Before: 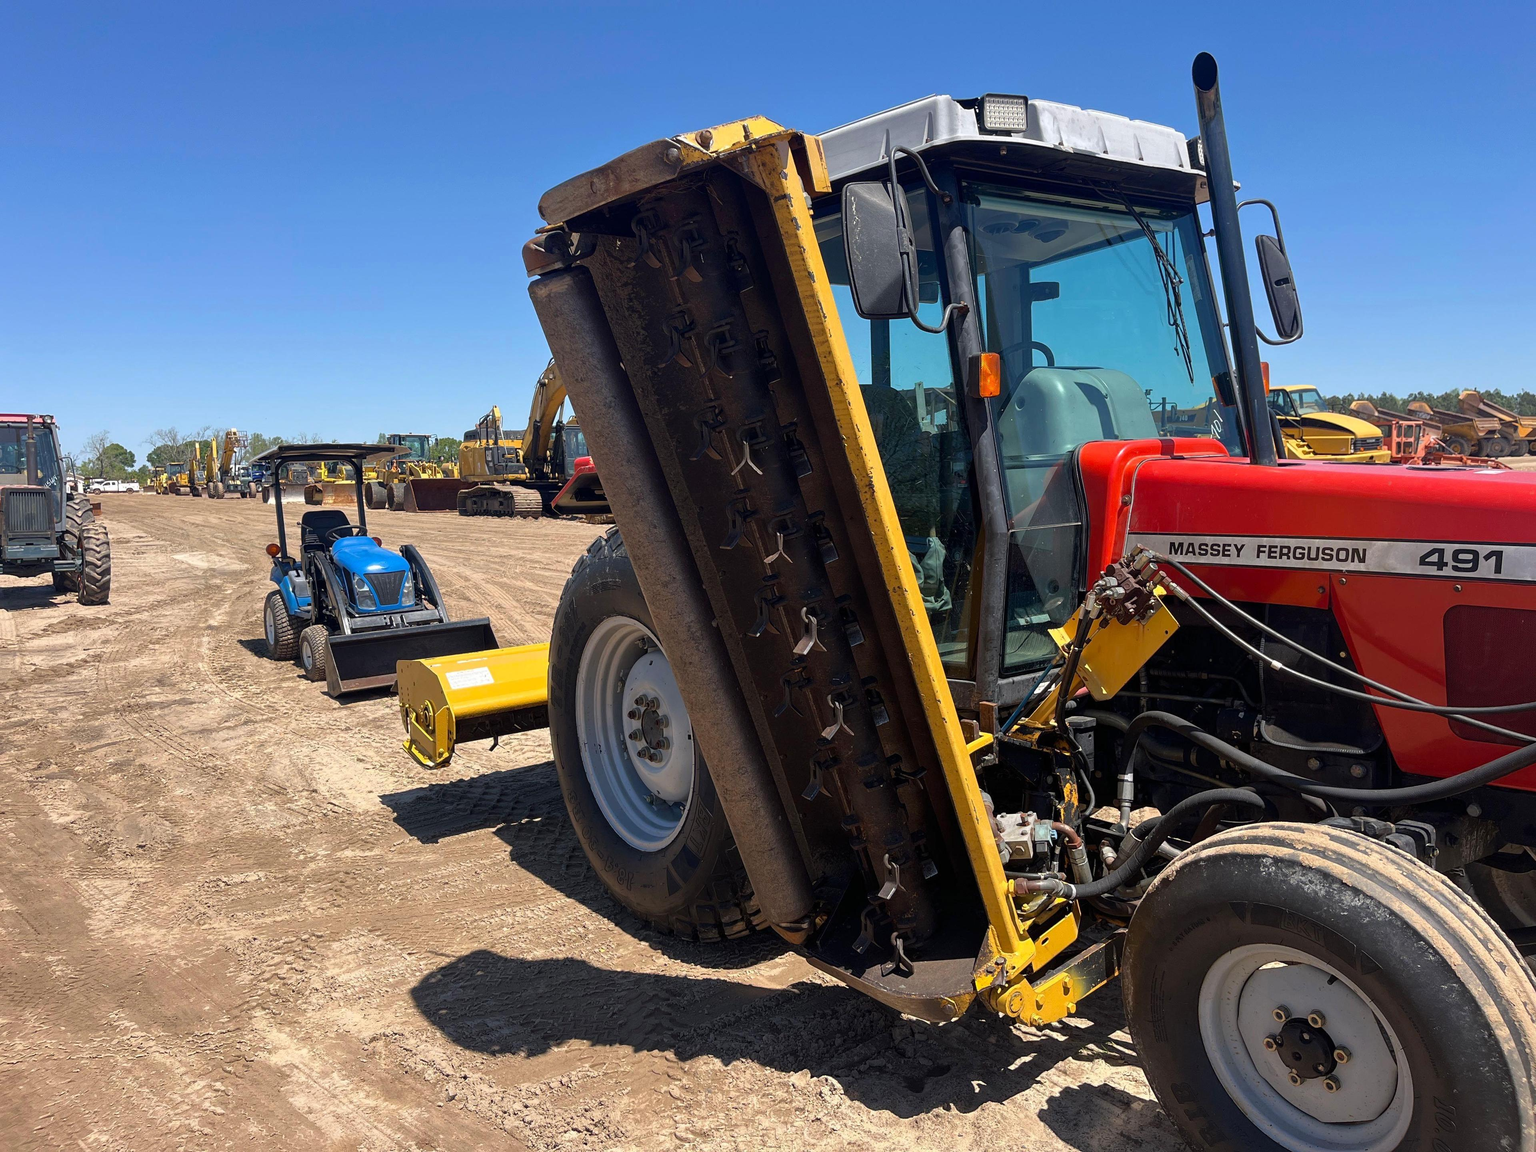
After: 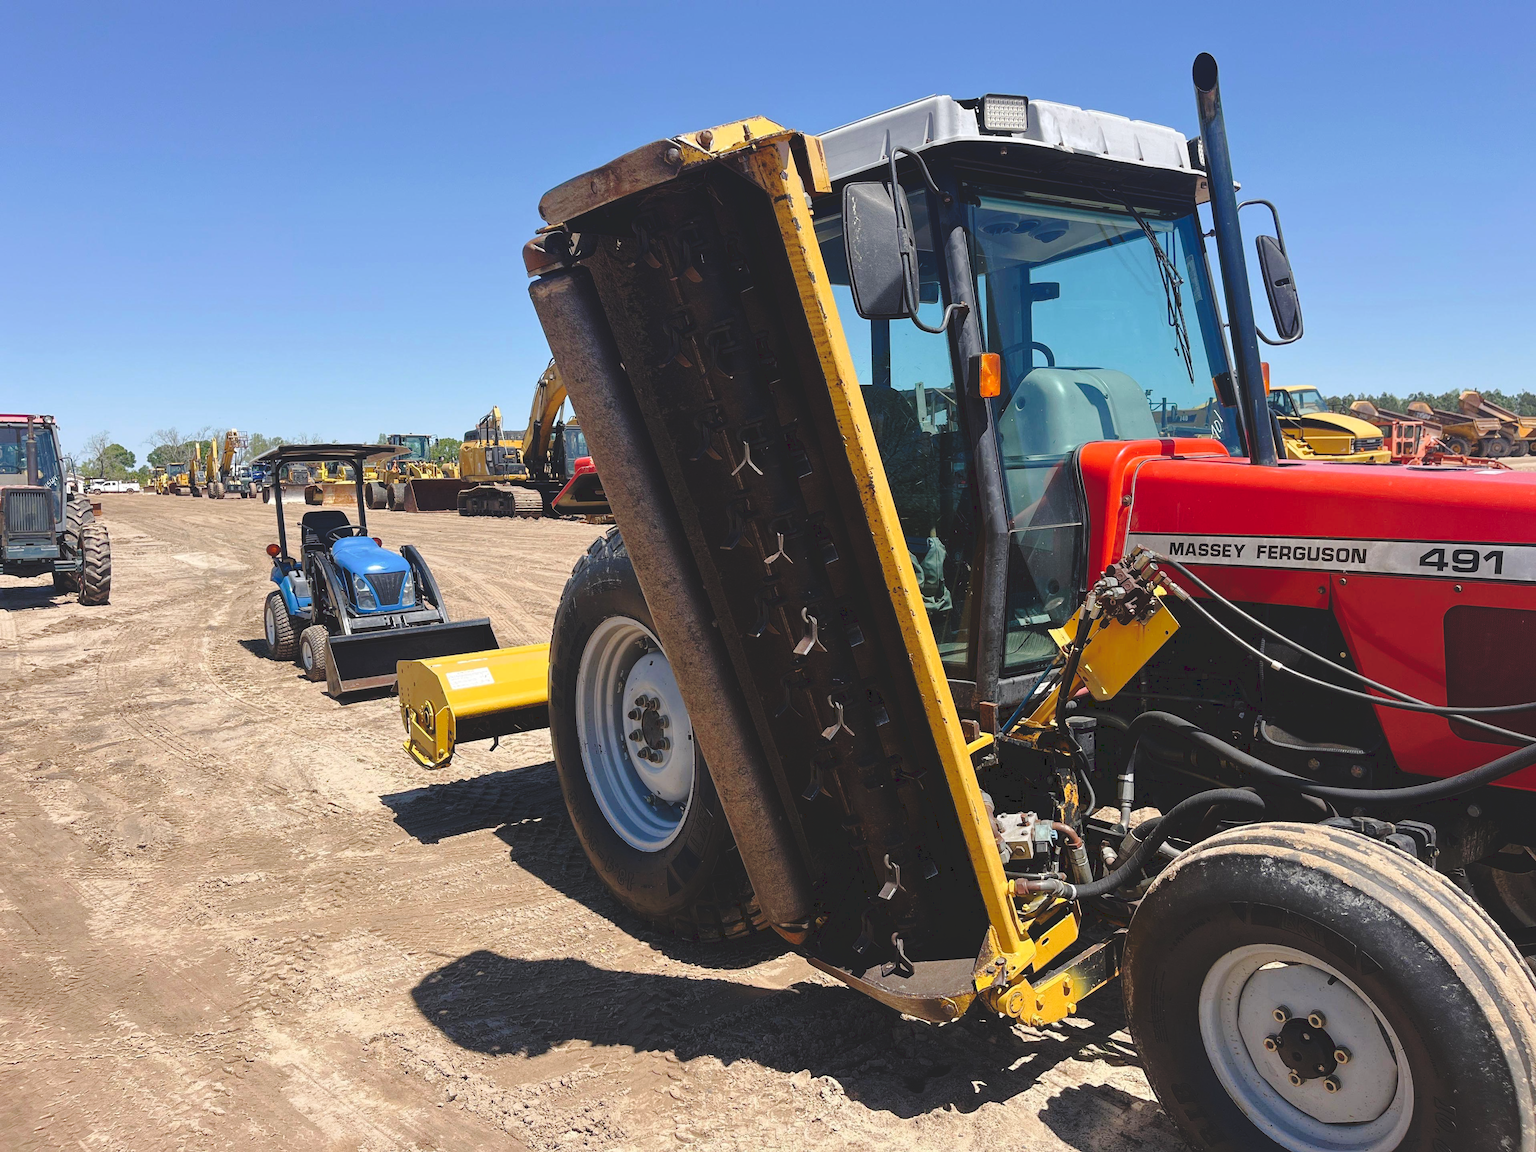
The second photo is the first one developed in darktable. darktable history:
tone equalizer: on, module defaults
tone curve: curves: ch0 [(0, 0) (0.003, 0.139) (0.011, 0.14) (0.025, 0.138) (0.044, 0.14) (0.069, 0.149) (0.1, 0.161) (0.136, 0.179) (0.177, 0.203) (0.224, 0.245) (0.277, 0.302) (0.335, 0.382) (0.399, 0.461) (0.468, 0.546) (0.543, 0.614) (0.623, 0.687) (0.709, 0.758) (0.801, 0.84) (0.898, 0.912) (1, 1)], preserve colors none
